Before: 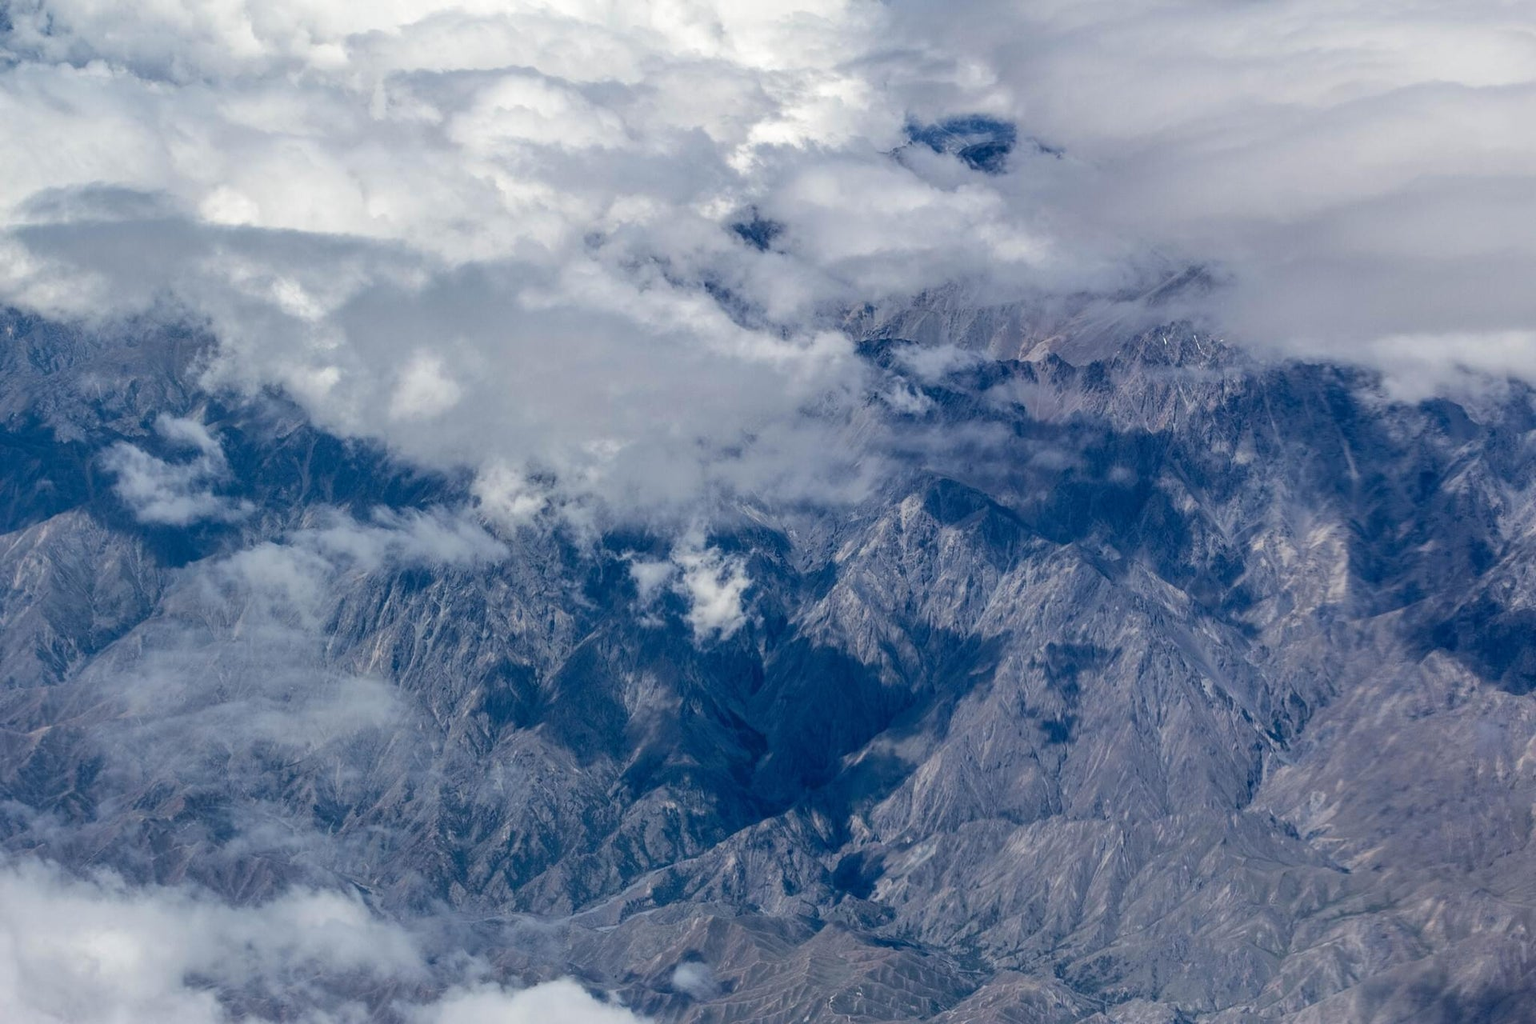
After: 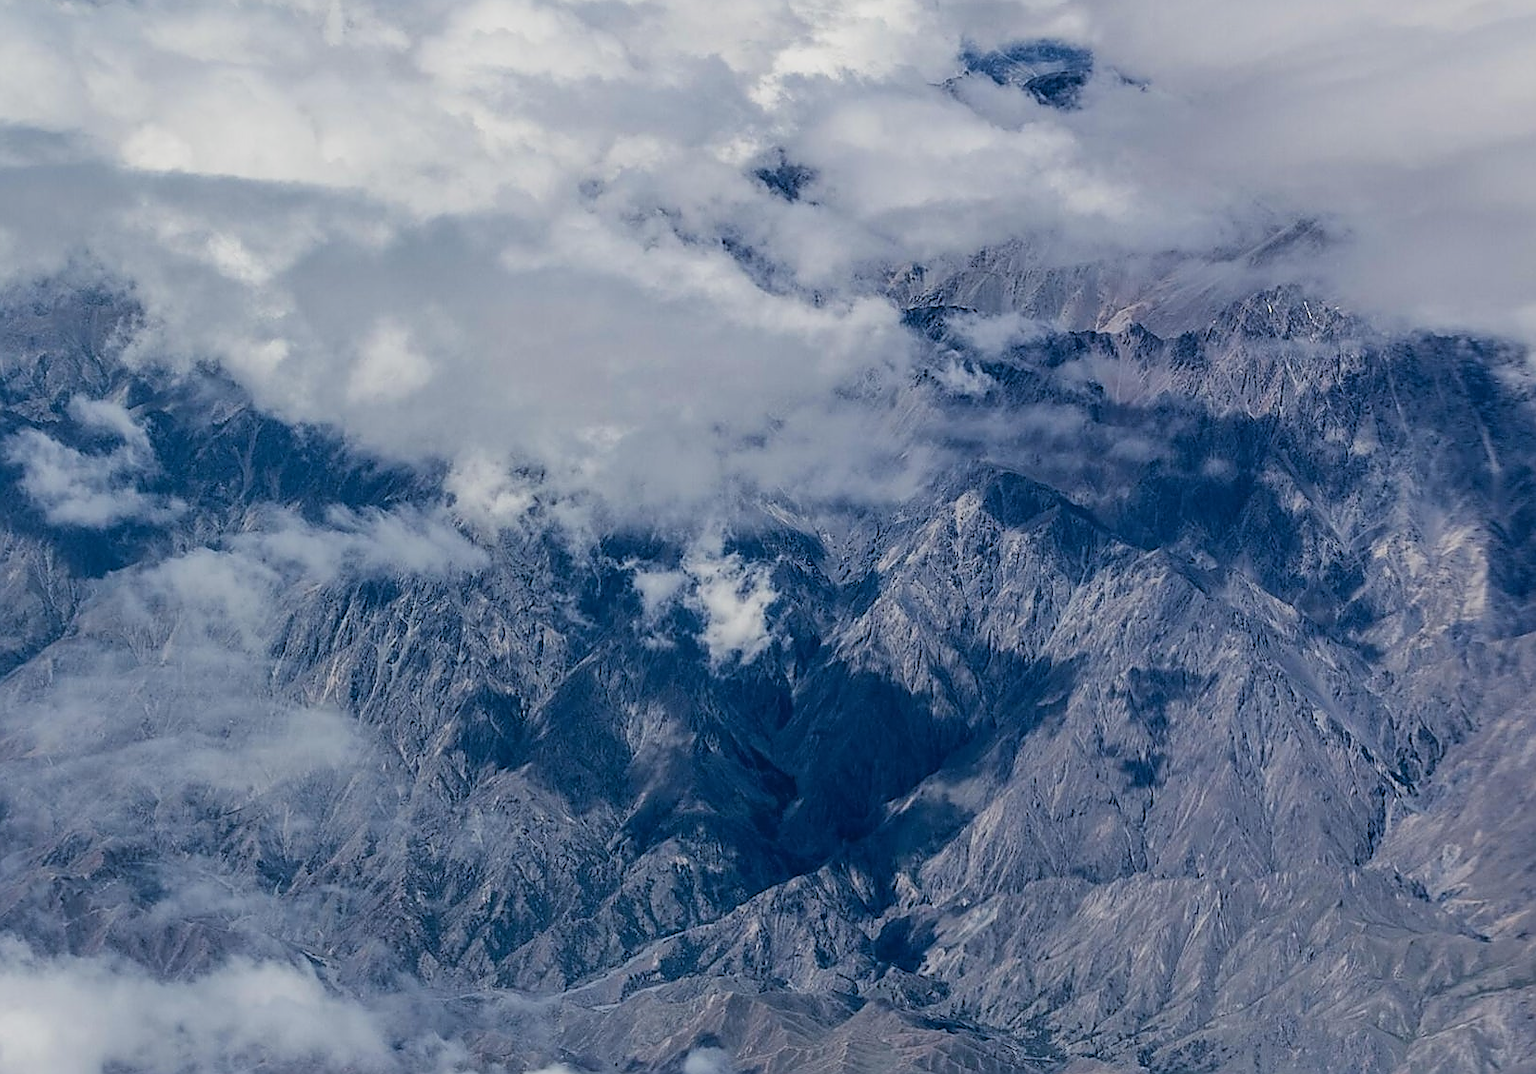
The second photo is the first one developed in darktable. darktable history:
crop: left 6.378%, top 7.988%, right 9.539%, bottom 3.784%
filmic rgb: black relative exposure -7.72 EV, white relative exposure 4.45 EV, threshold 6 EV, hardness 3.76, latitude 49.94%, contrast 1.101, iterations of high-quality reconstruction 0, enable highlight reconstruction true
sharpen: radius 1.412, amount 1.239, threshold 0.687
